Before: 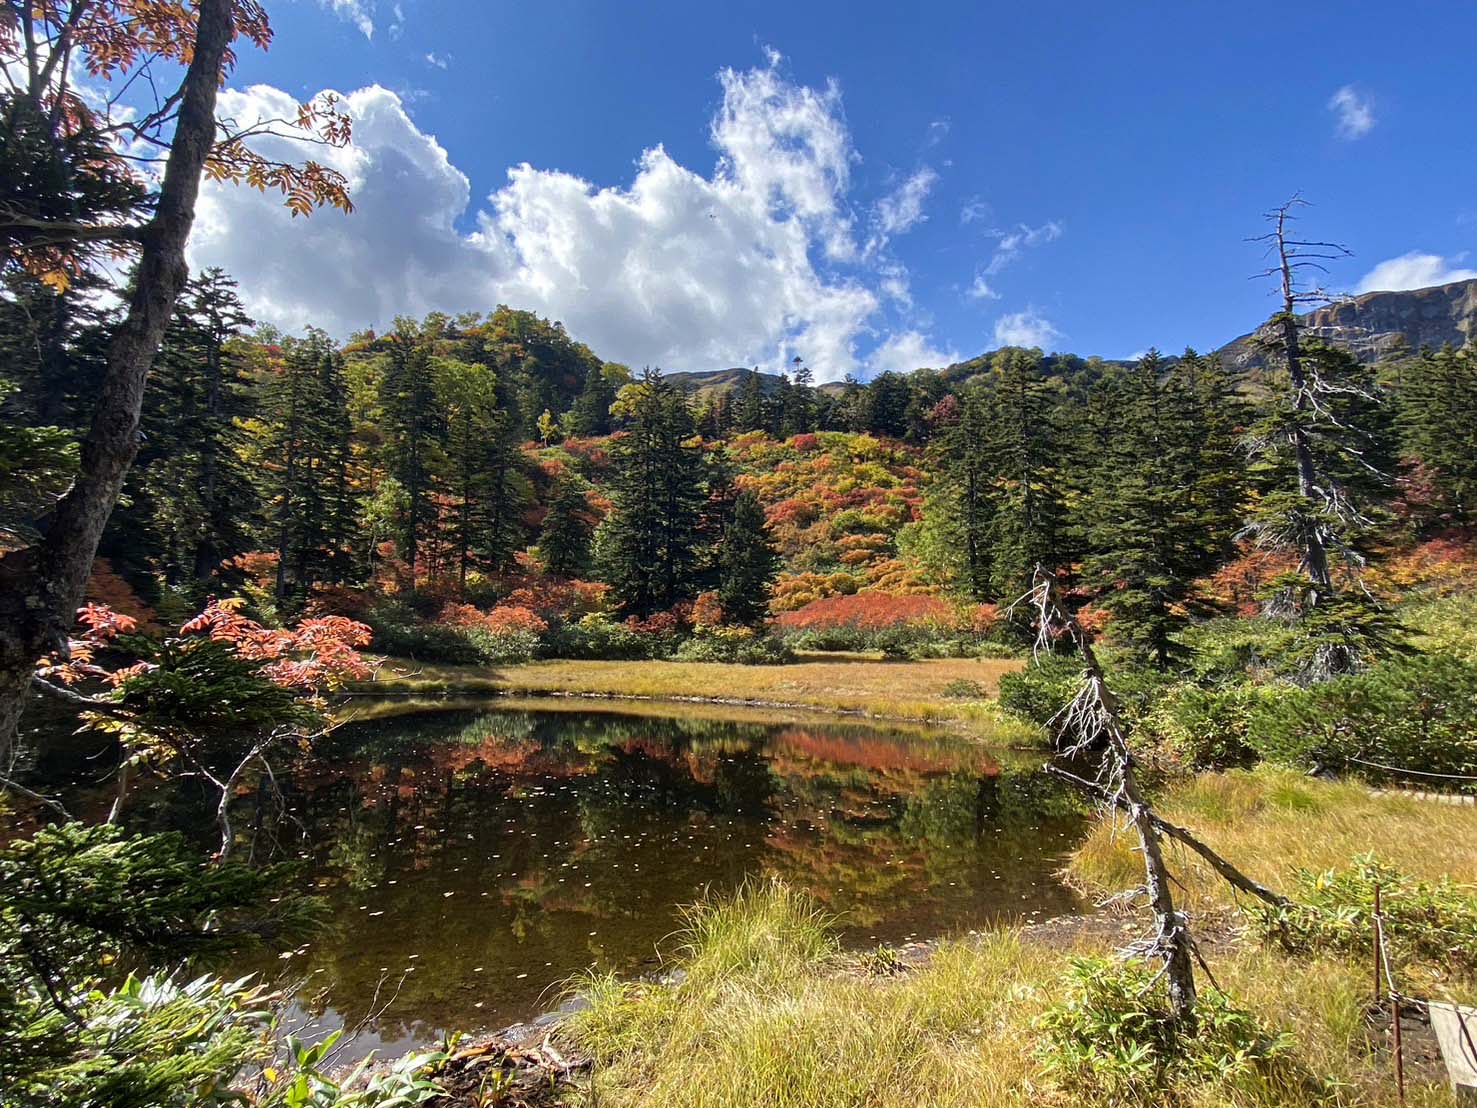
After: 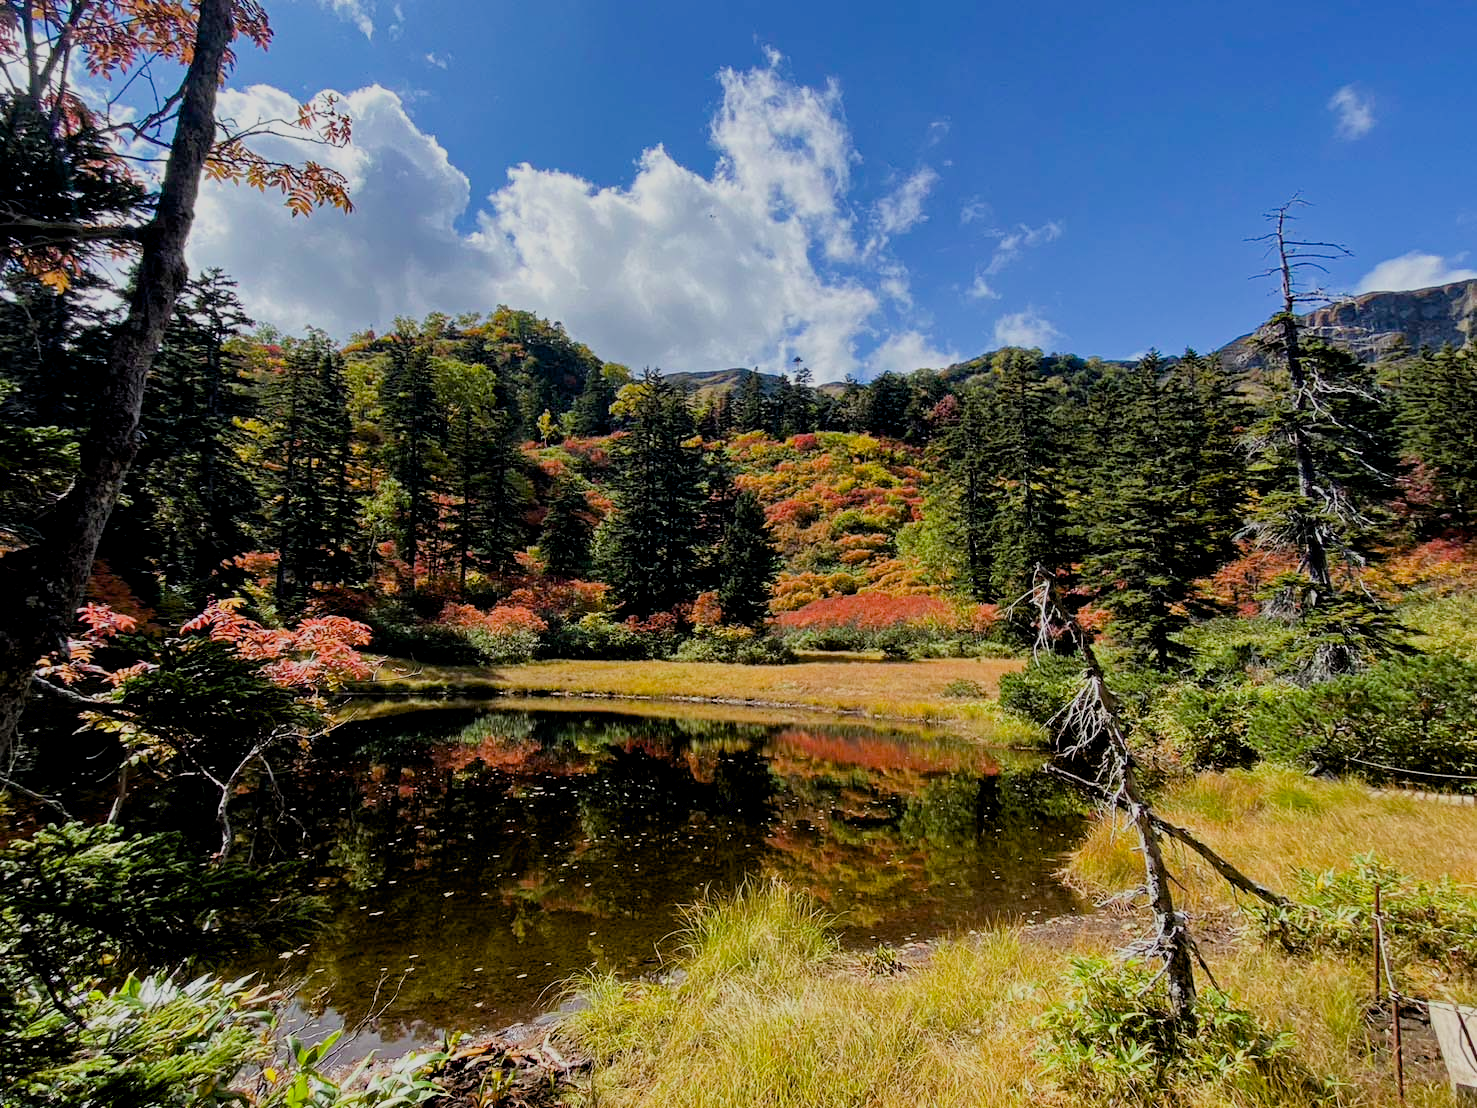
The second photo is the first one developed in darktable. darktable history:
filmic rgb: black relative exposure -7.65 EV, white relative exposure 4.56 EV, hardness 3.61
exposure: black level correction 0.01, exposure 0.014 EV, compensate highlight preservation false
